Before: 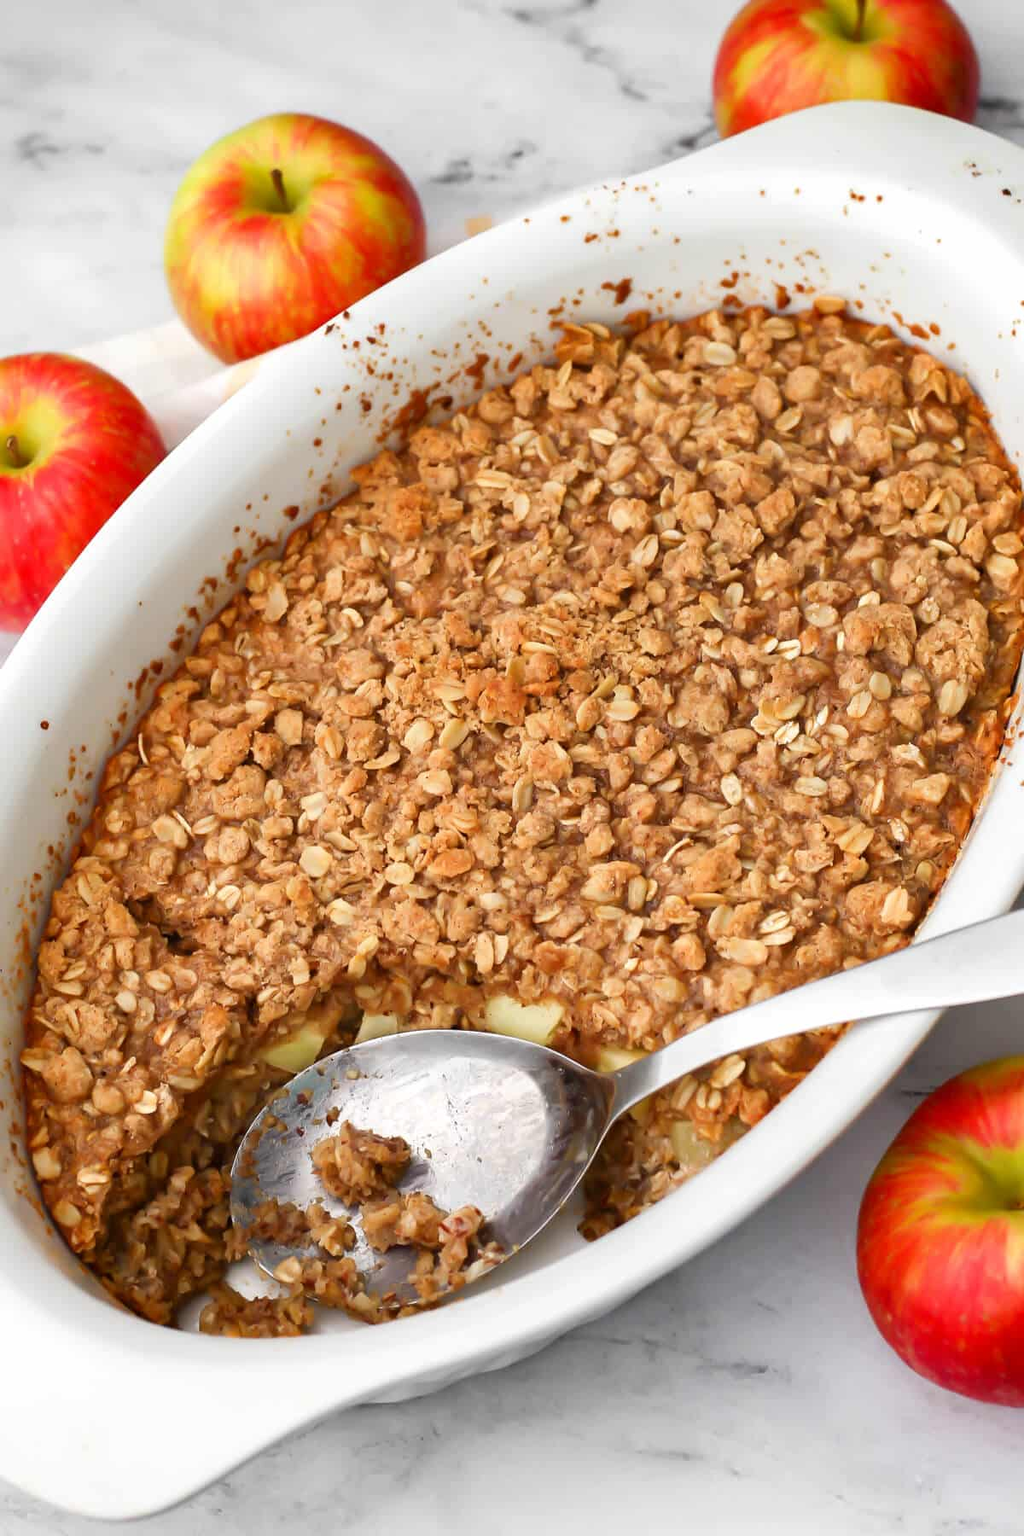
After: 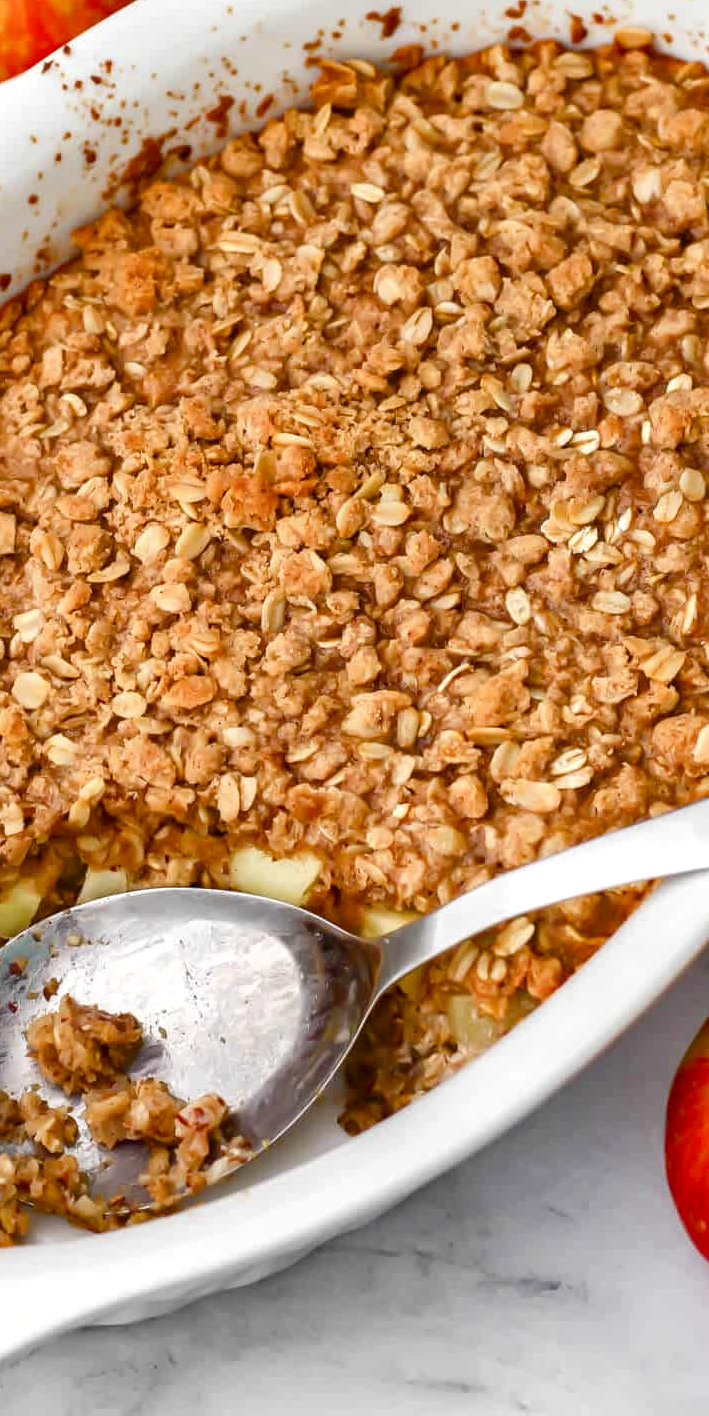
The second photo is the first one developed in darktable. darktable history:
local contrast: on, module defaults
crop and rotate: left 28.256%, top 17.734%, right 12.656%, bottom 3.573%
color balance rgb: perceptual saturation grading › global saturation 20%, perceptual saturation grading › highlights -25%, perceptual saturation grading › shadows 25%
